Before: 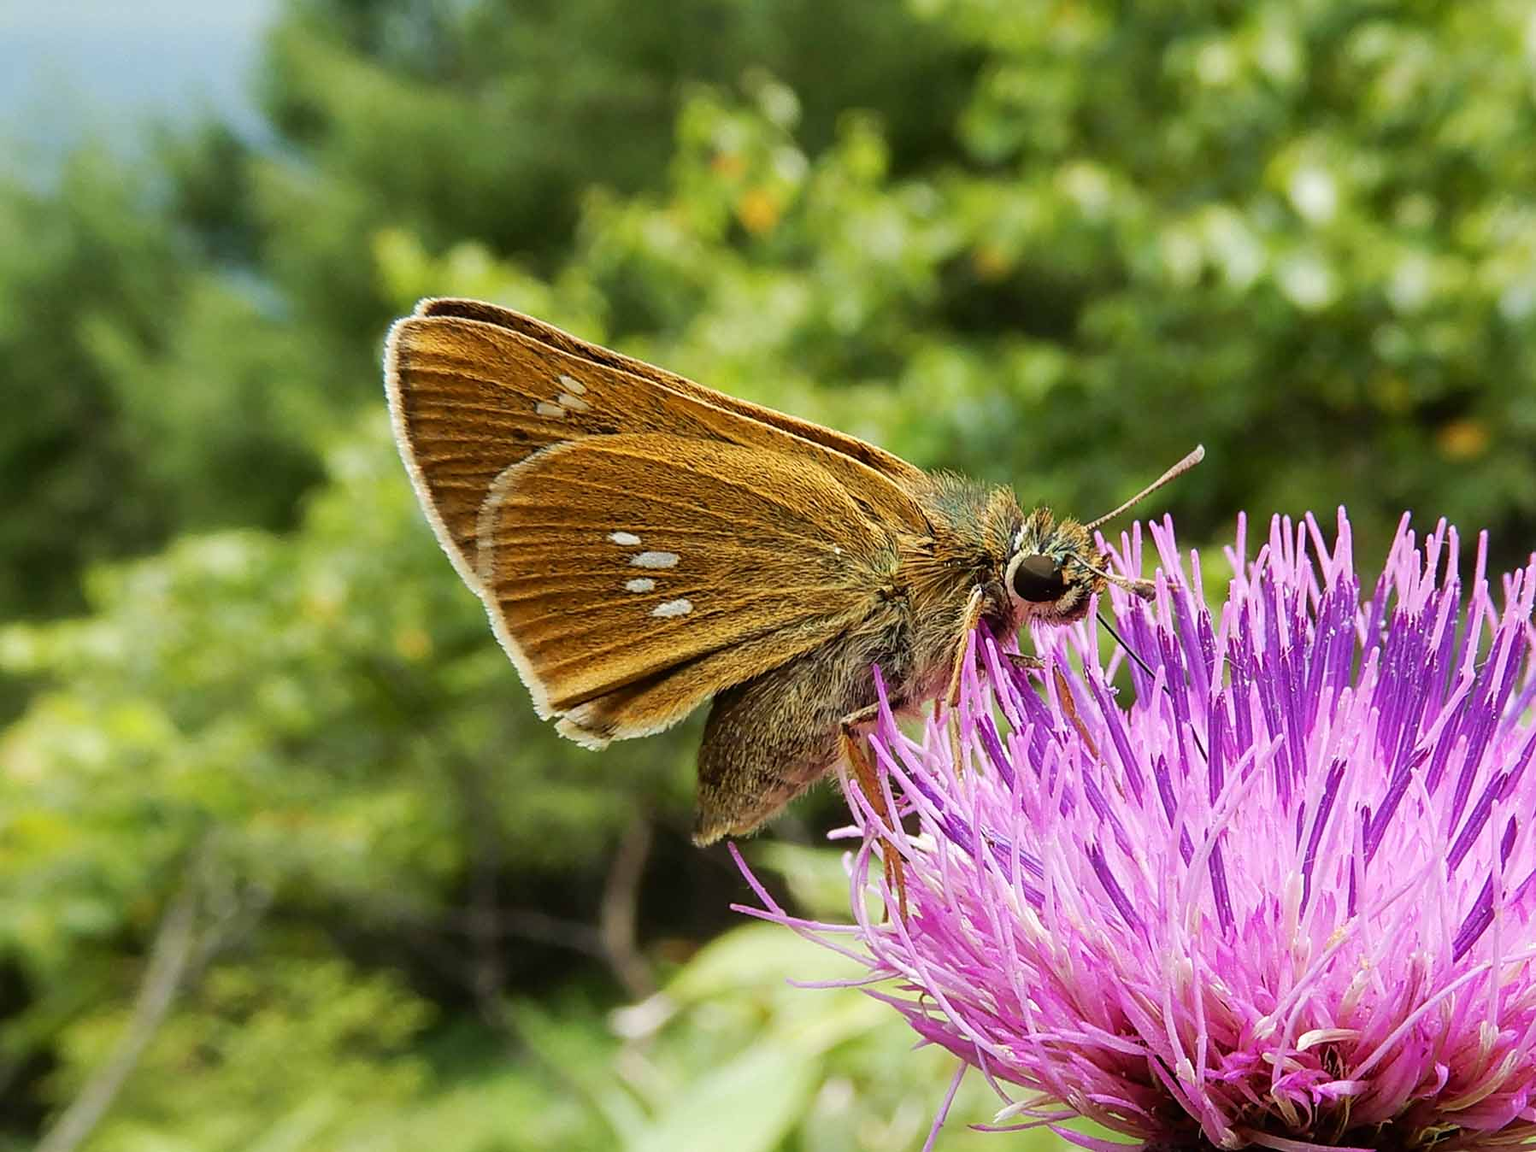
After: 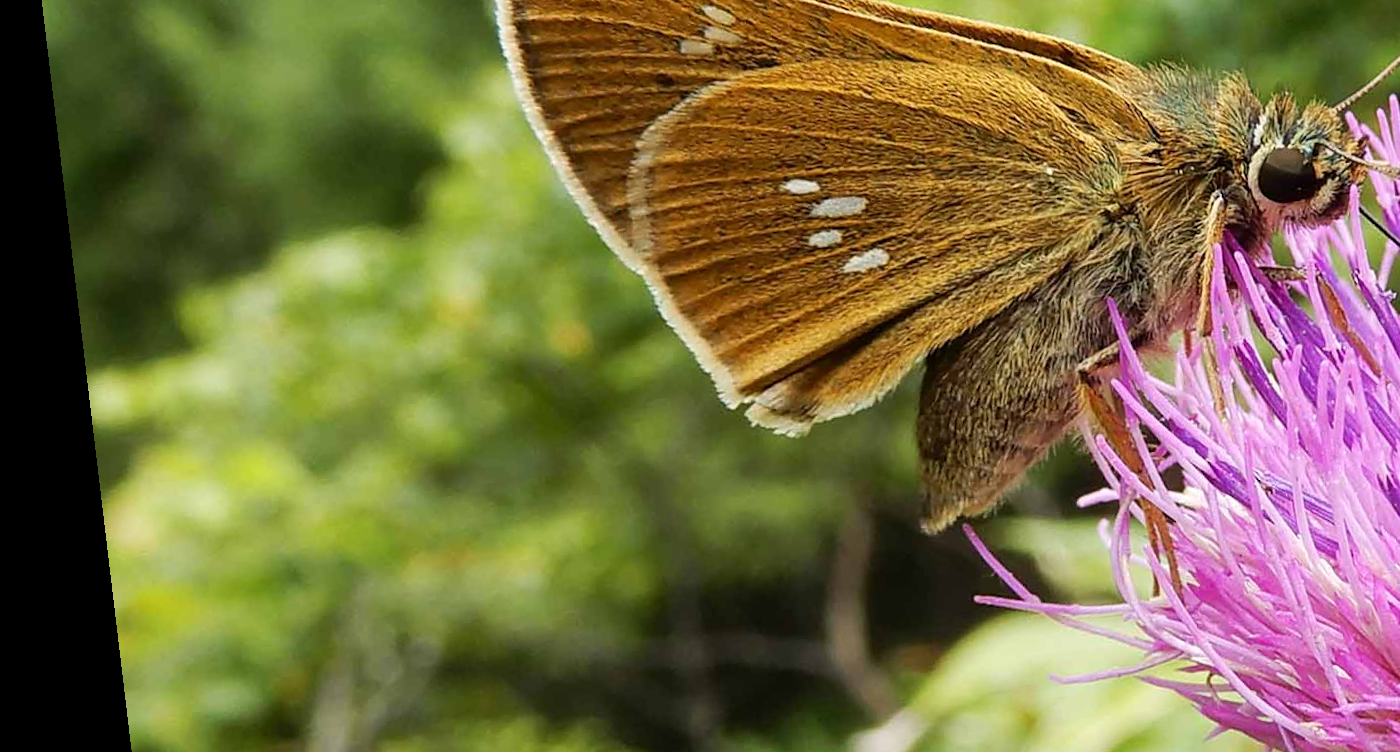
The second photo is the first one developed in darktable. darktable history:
crop: top 36.498%, right 27.964%, bottom 14.995%
rotate and perspective: rotation -6.83°, automatic cropping off
